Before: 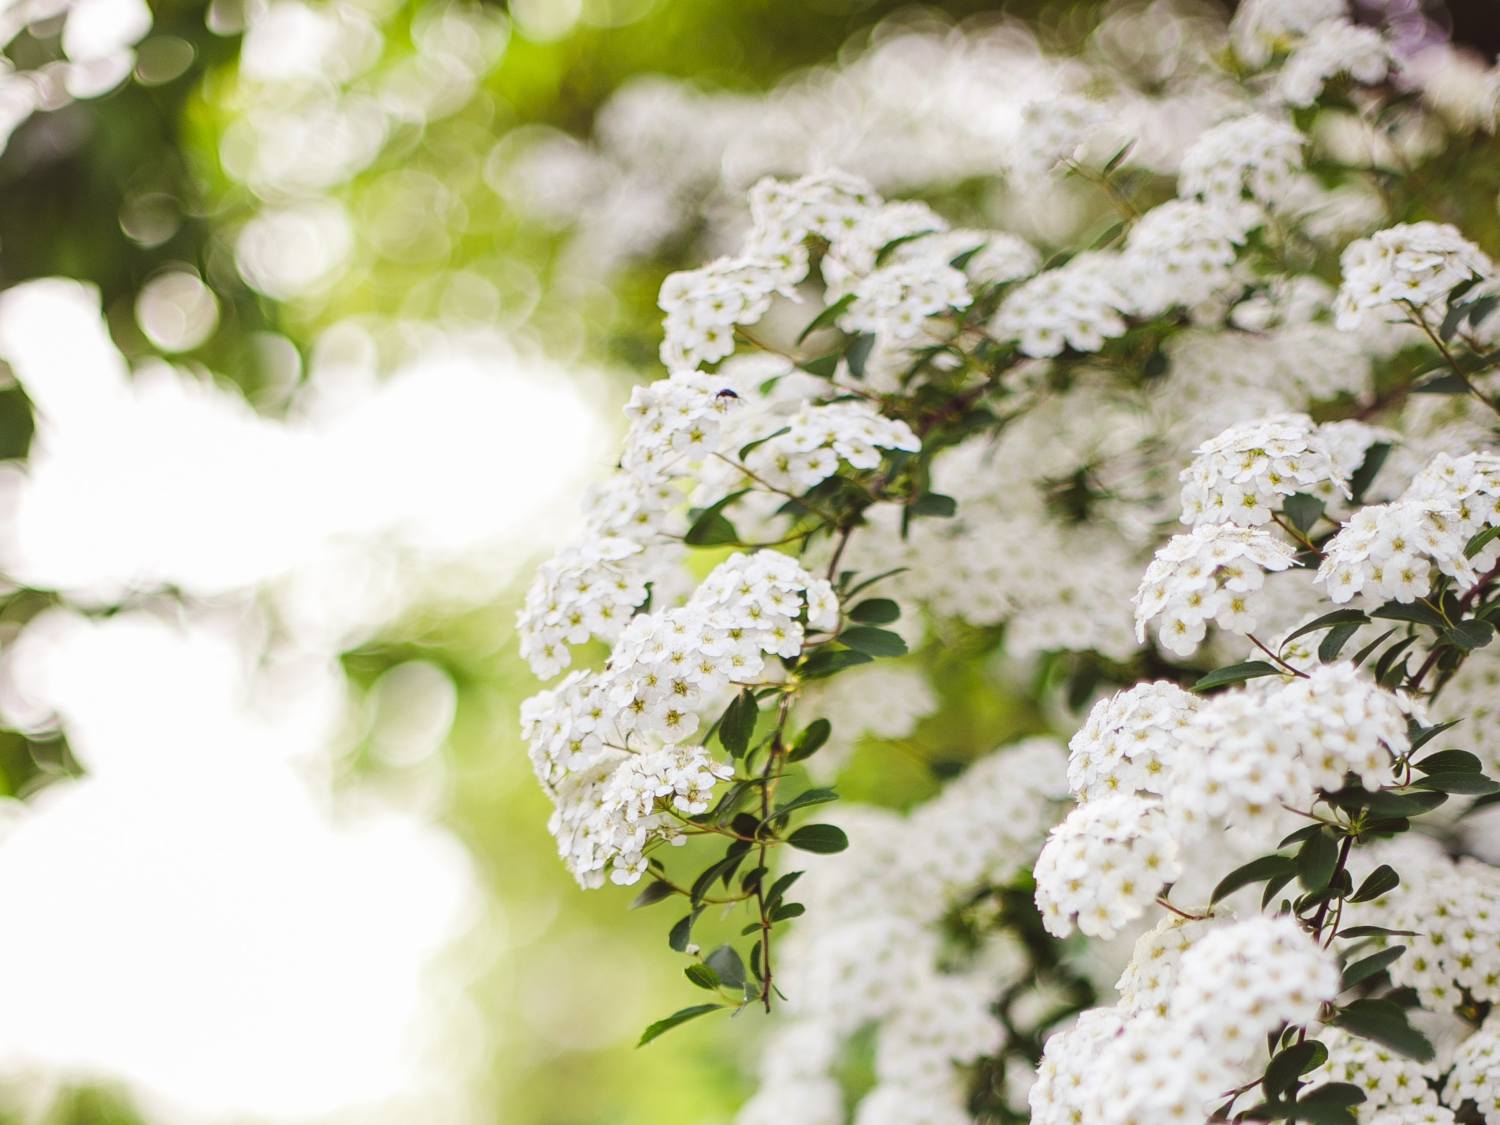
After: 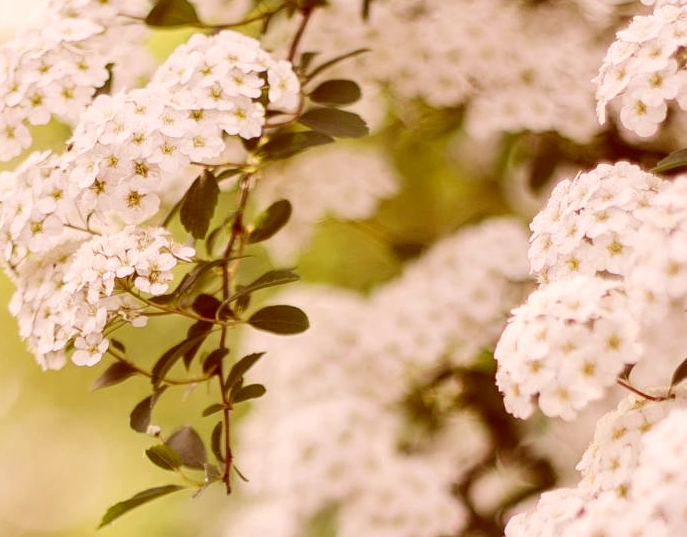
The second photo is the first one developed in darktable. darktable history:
crop: left 35.984%, top 46.134%, right 18.169%, bottom 6.061%
color correction: highlights a* 9.12, highlights b* 8.87, shadows a* 39.25, shadows b* 39.52, saturation 0.765
